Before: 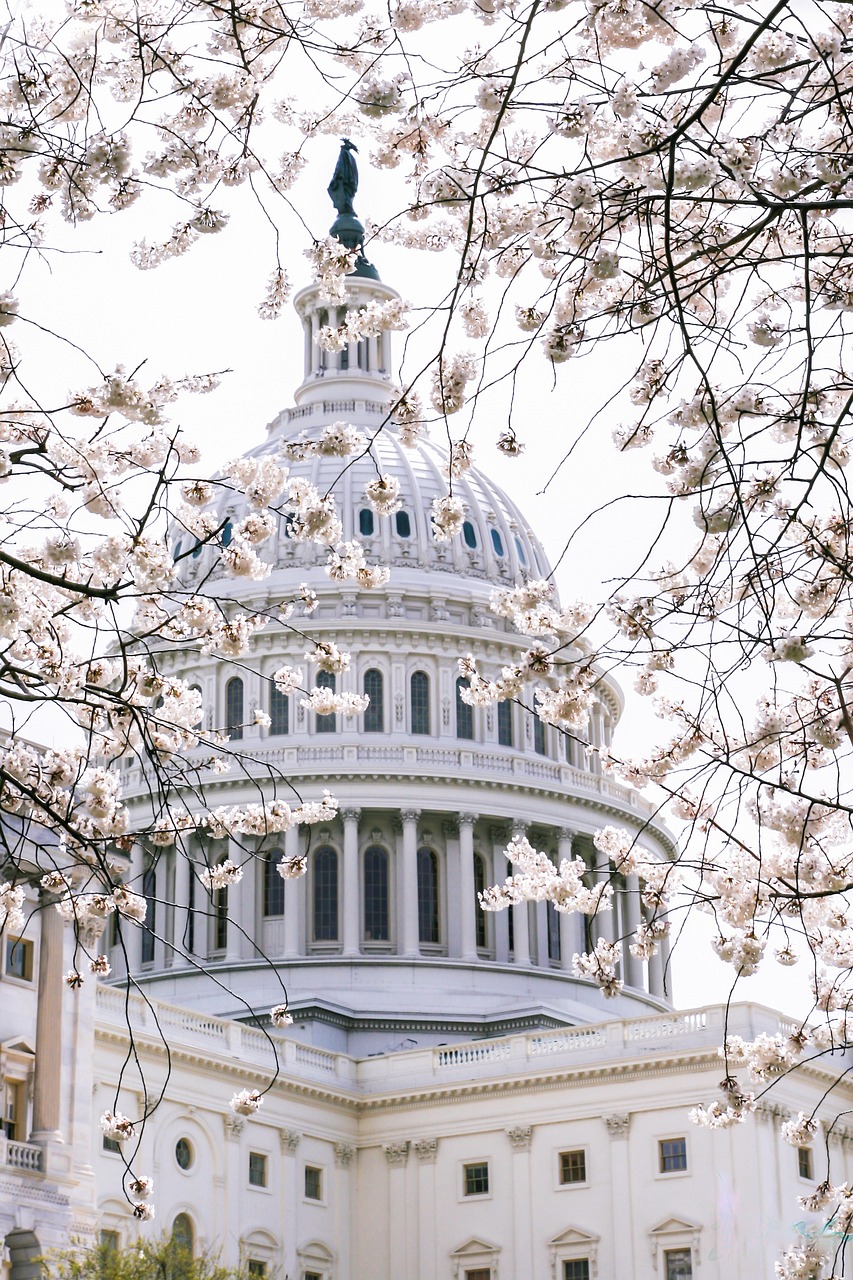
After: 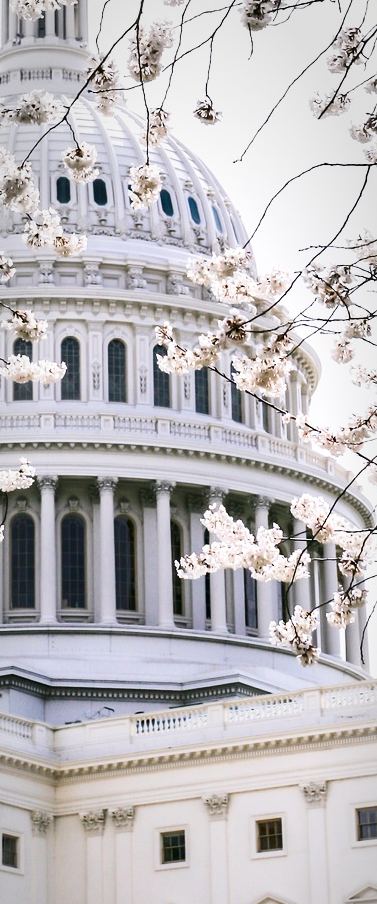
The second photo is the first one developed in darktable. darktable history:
crop: left 35.56%, top 25.951%, right 20.134%, bottom 3.422%
contrast brightness saturation: contrast 0.217
vignetting: brightness -0.269, center (-0.028, 0.232), automatic ratio true
